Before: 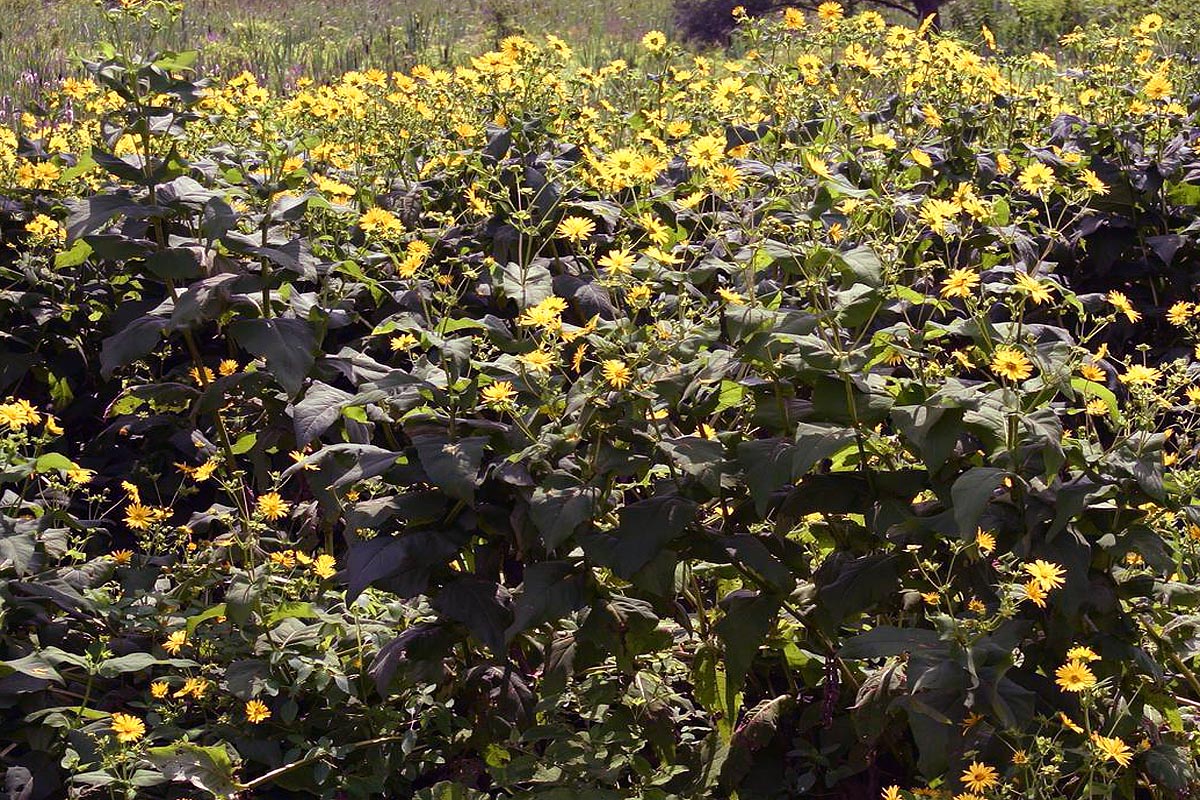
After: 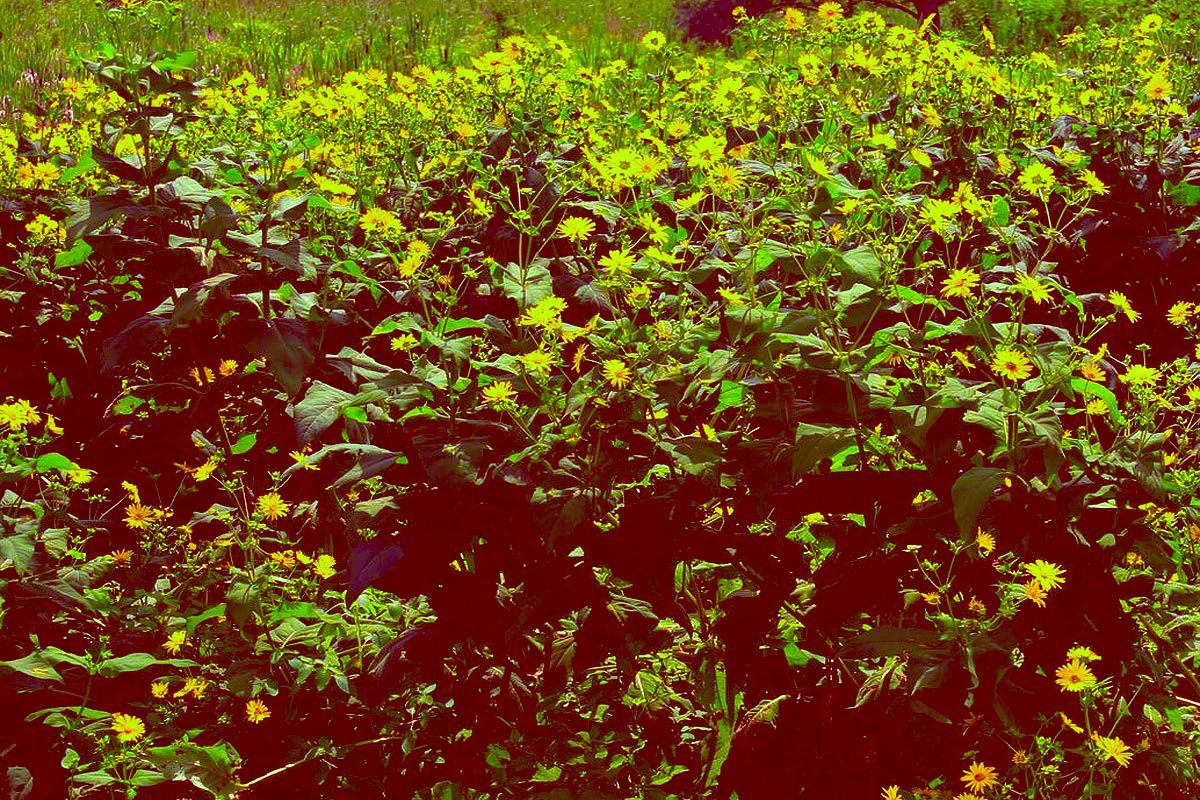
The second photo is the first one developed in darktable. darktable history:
color correction: saturation 2.15
color balance: lift [1, 1.015, 0.987, 0.985], gamma [1, 0.959, 1.042, 0.958], gain [0.927, 0.938, 1.072, 0.928], contrast 1.5%
color zones: mix -62.47%
